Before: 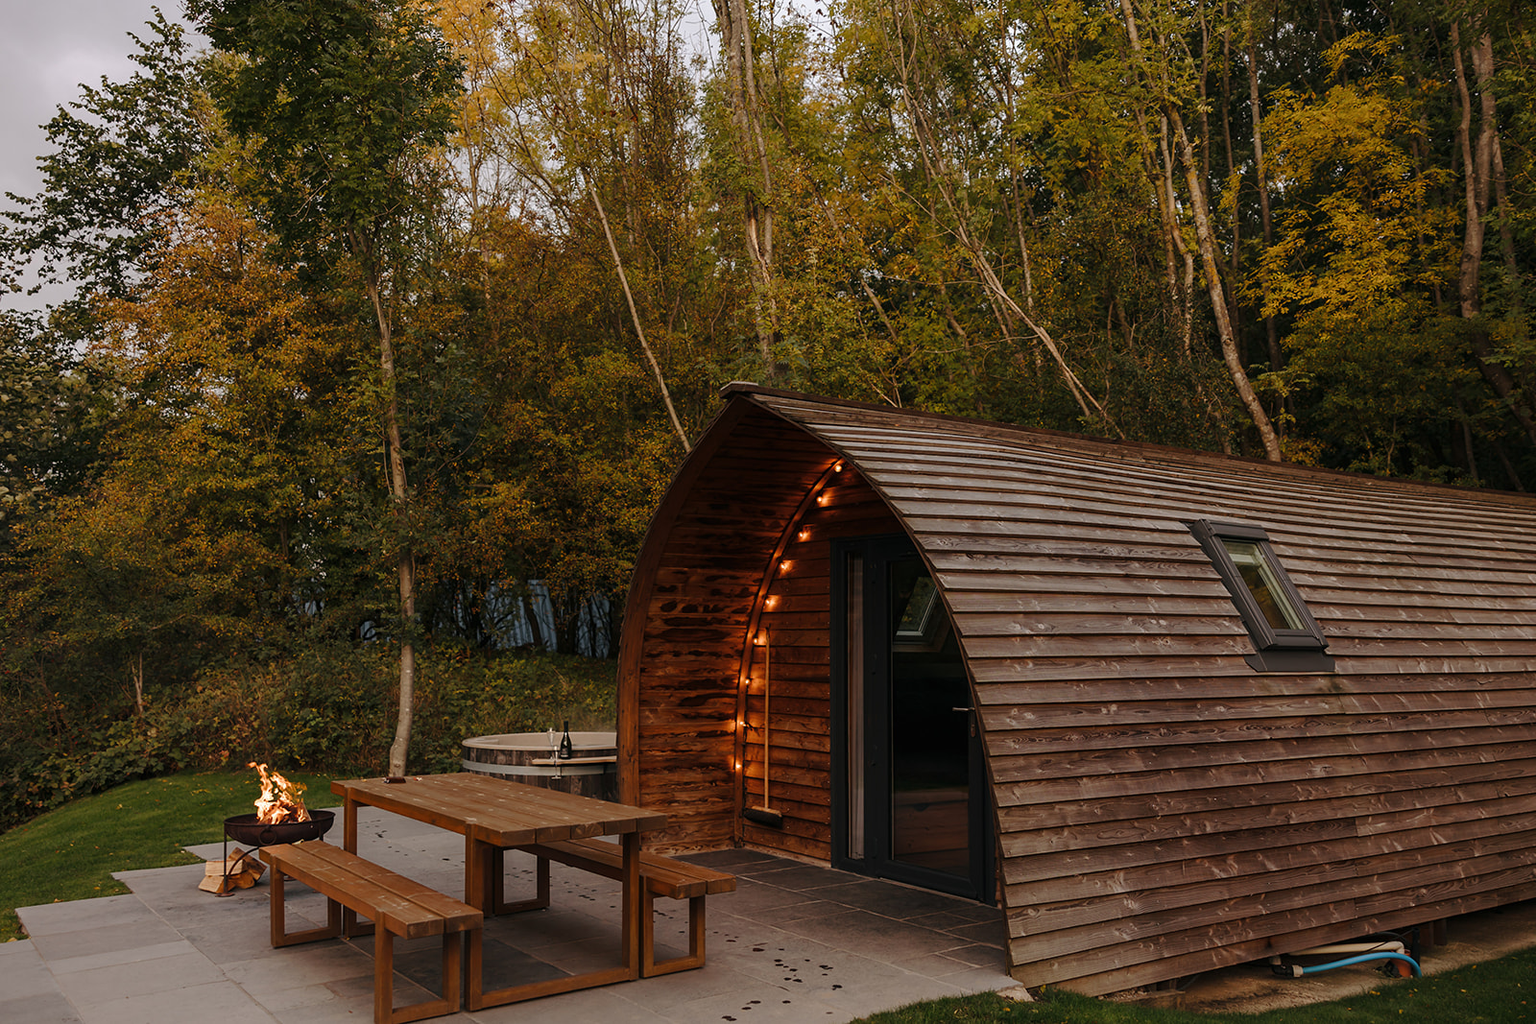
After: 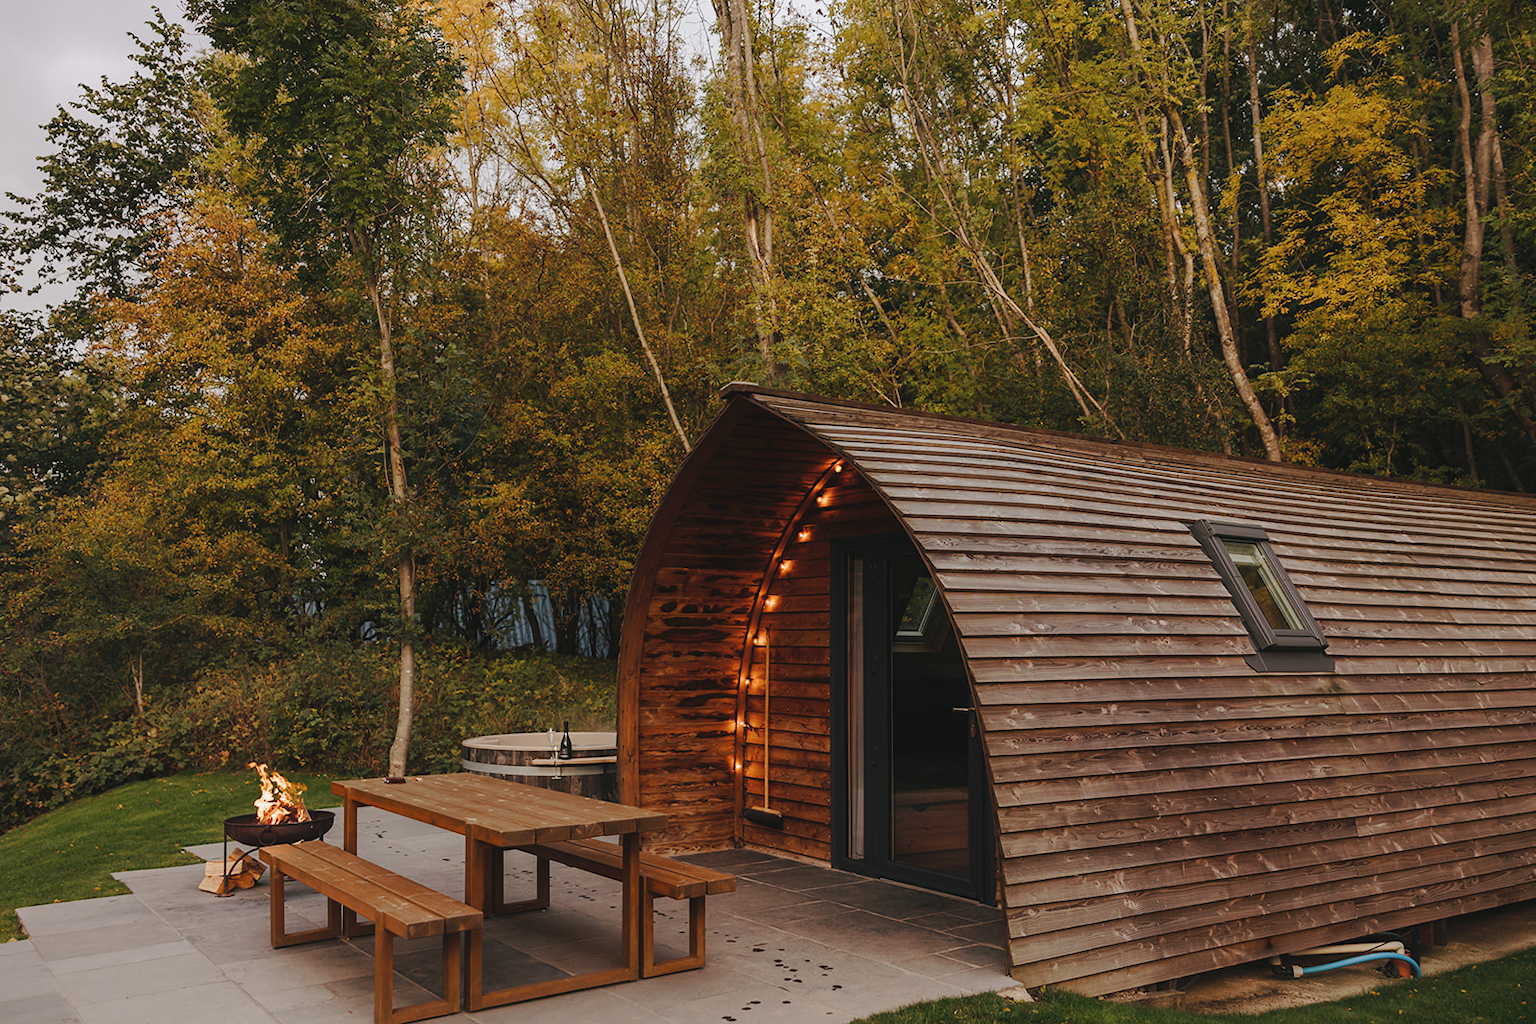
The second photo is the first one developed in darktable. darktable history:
tone curve: curves: ch0 [(0, 0.047) (0.199, 0.263) (0.47, 0.555) (0.805, 0.839) (1, 0.962)], preserve colors none
